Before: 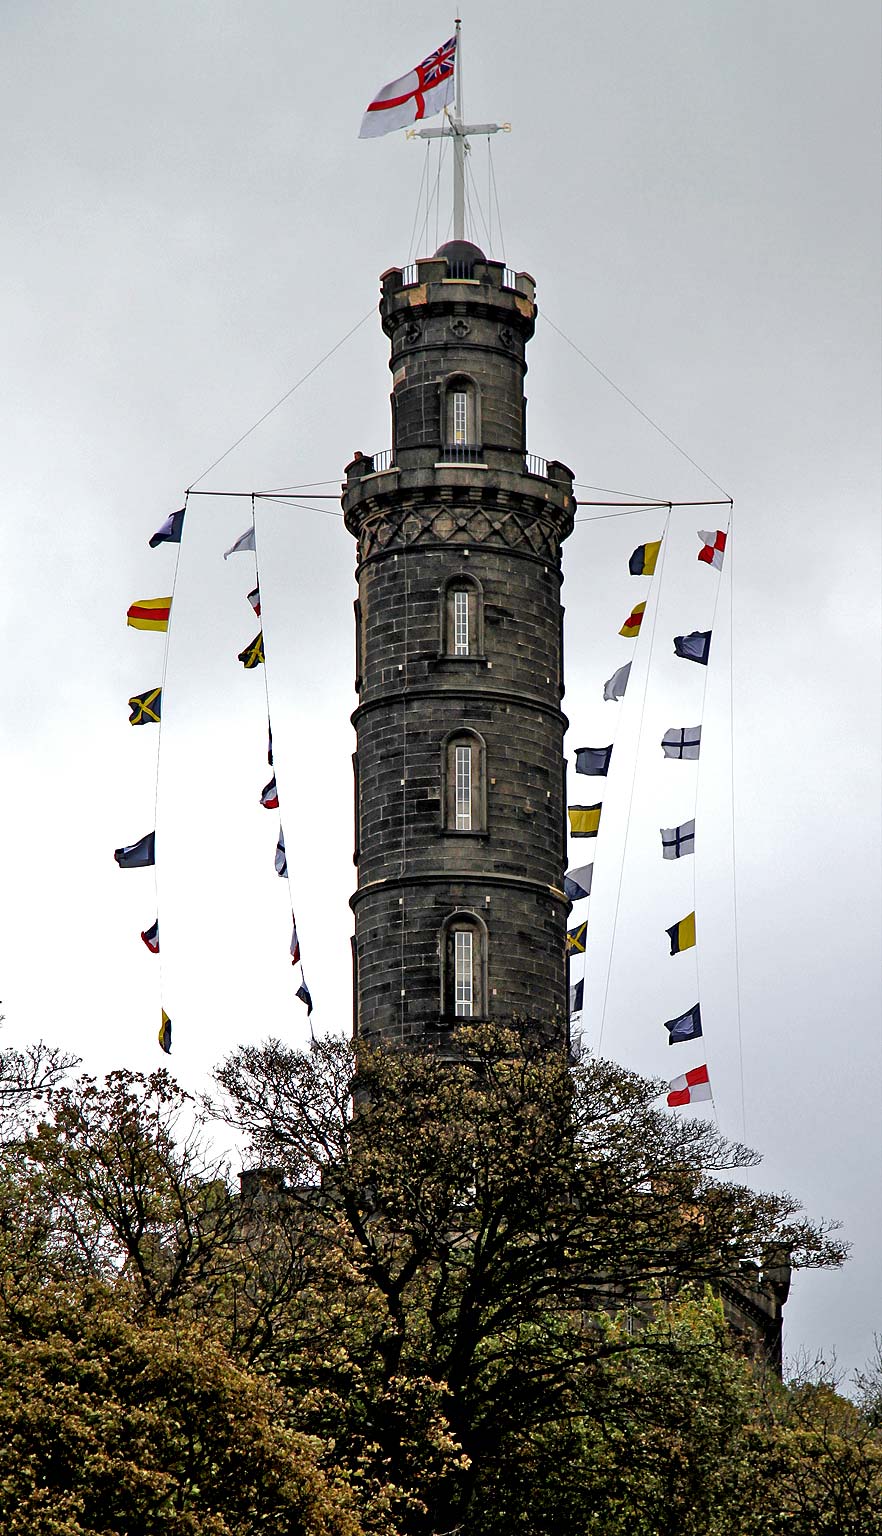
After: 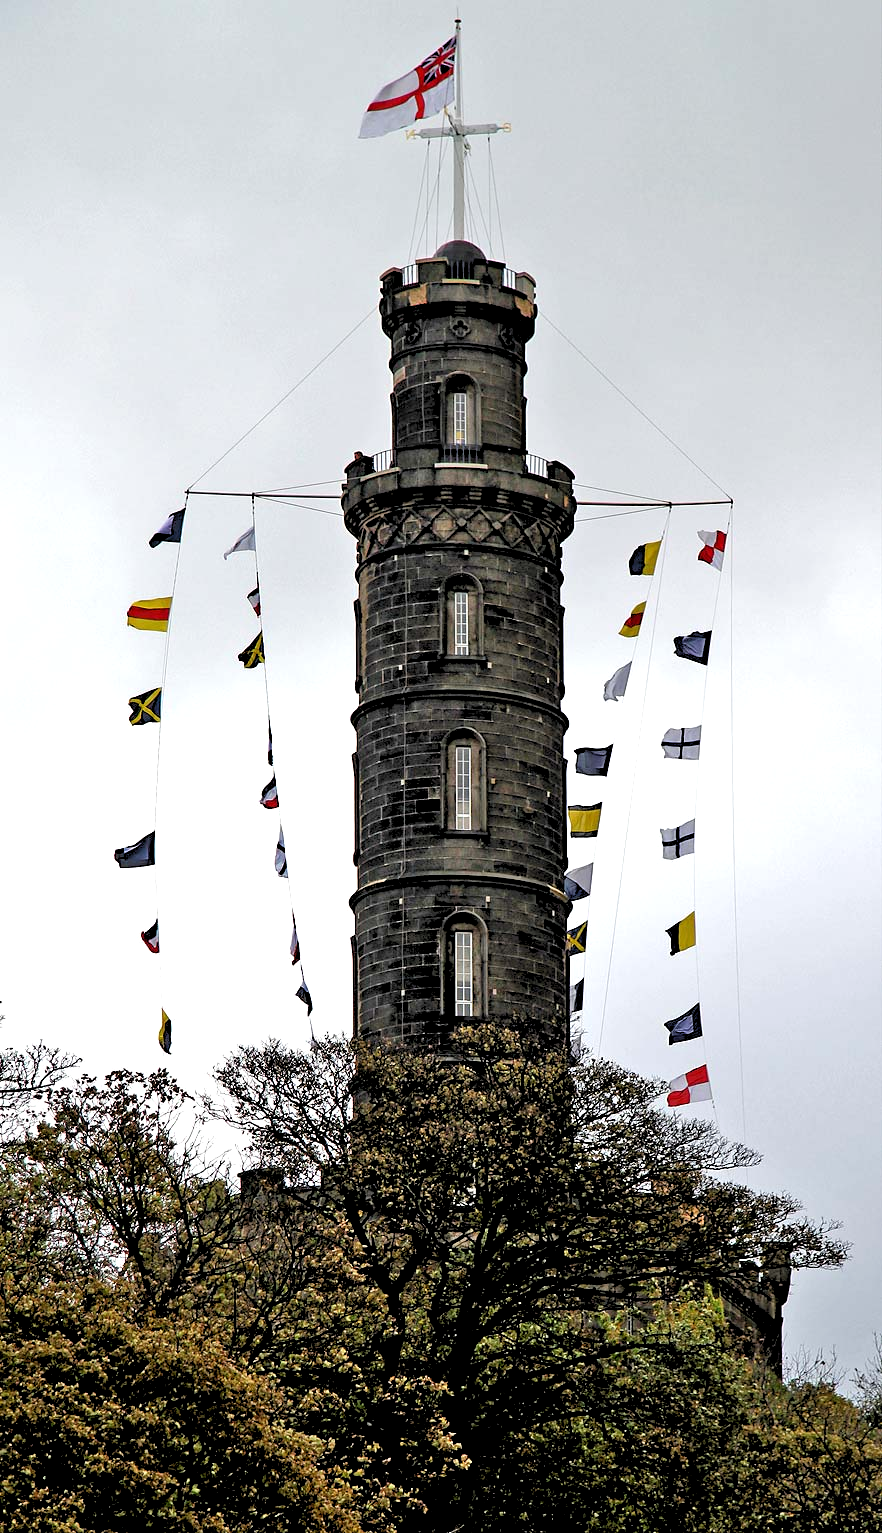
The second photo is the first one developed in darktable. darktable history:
crop: top 0.05%, bottom 0.098%
rgb levels: levels [[0.013, 0.434, 0.89], [0, 0.5, 1], [0, 0.5, 1]]
